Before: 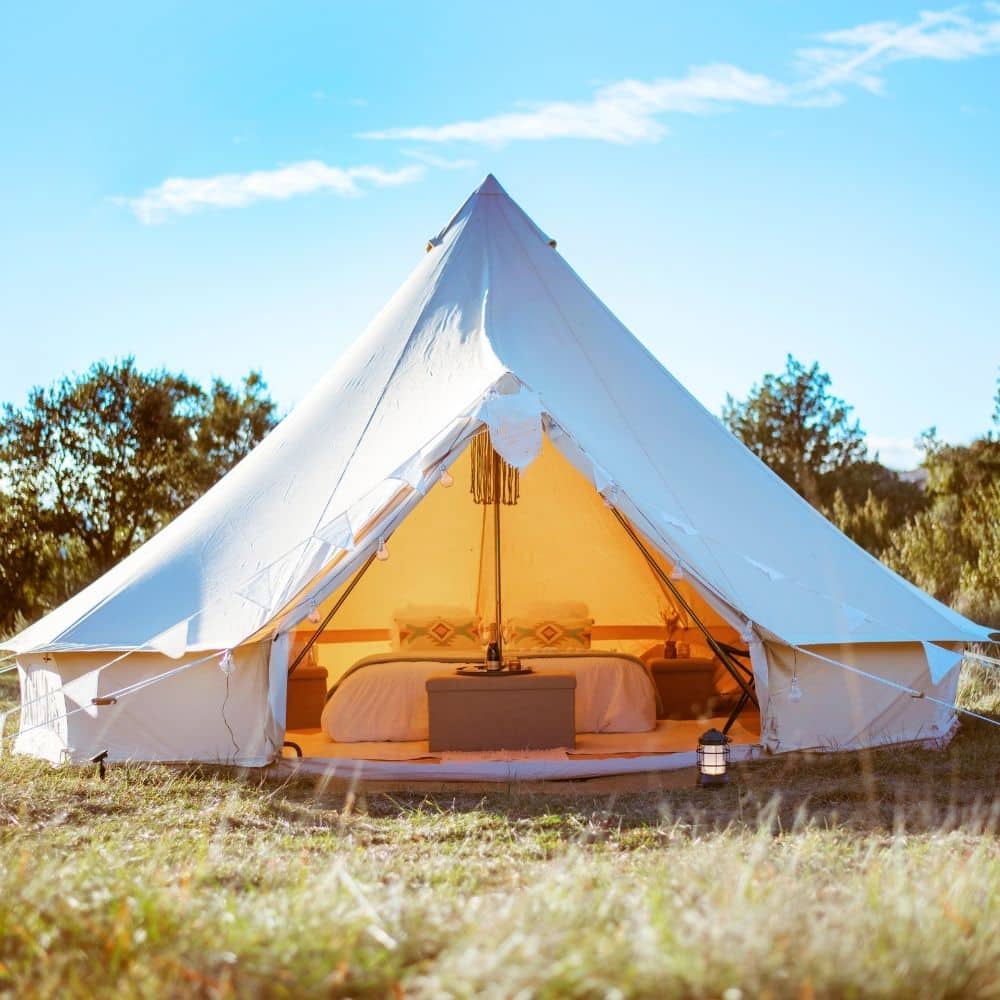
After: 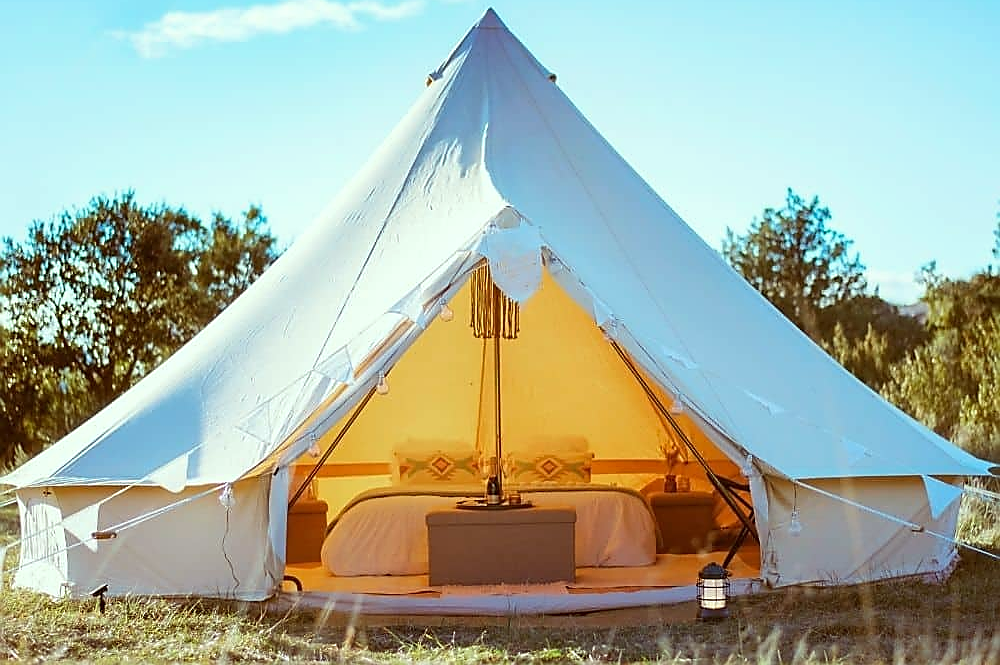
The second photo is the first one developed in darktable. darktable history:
crop: top 16.621%, bottom 16.787%
color correction: highlights a* -7.78, highlights b* 3.08
sharpen: radius 1.349, amount 1.255, threshold 0.712
